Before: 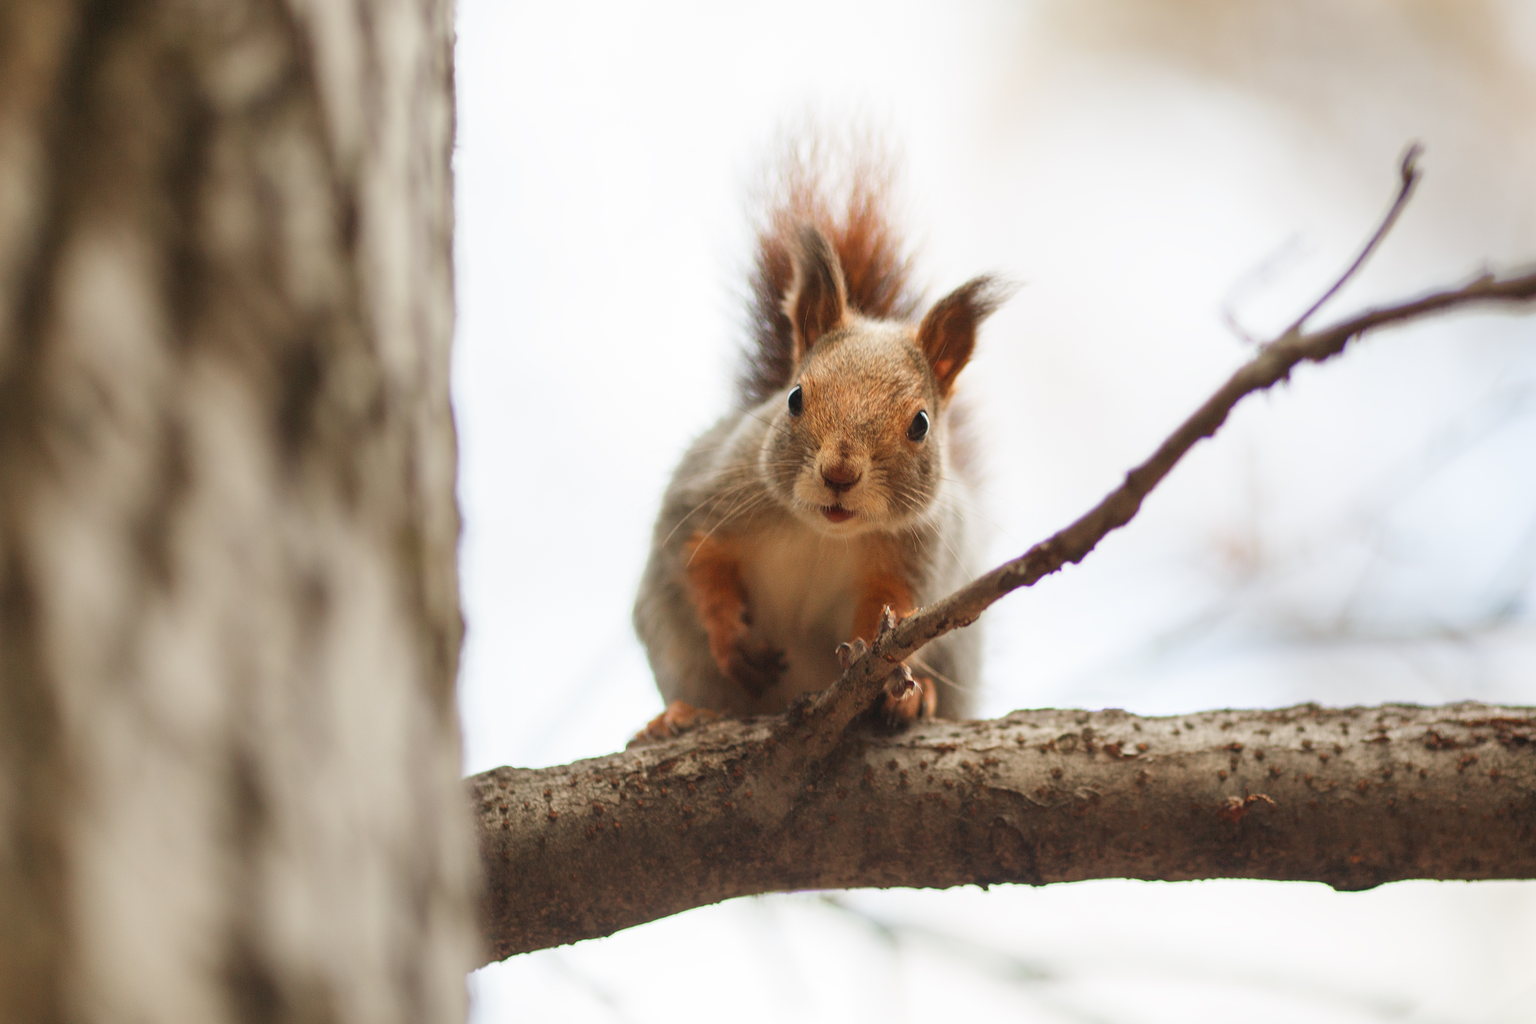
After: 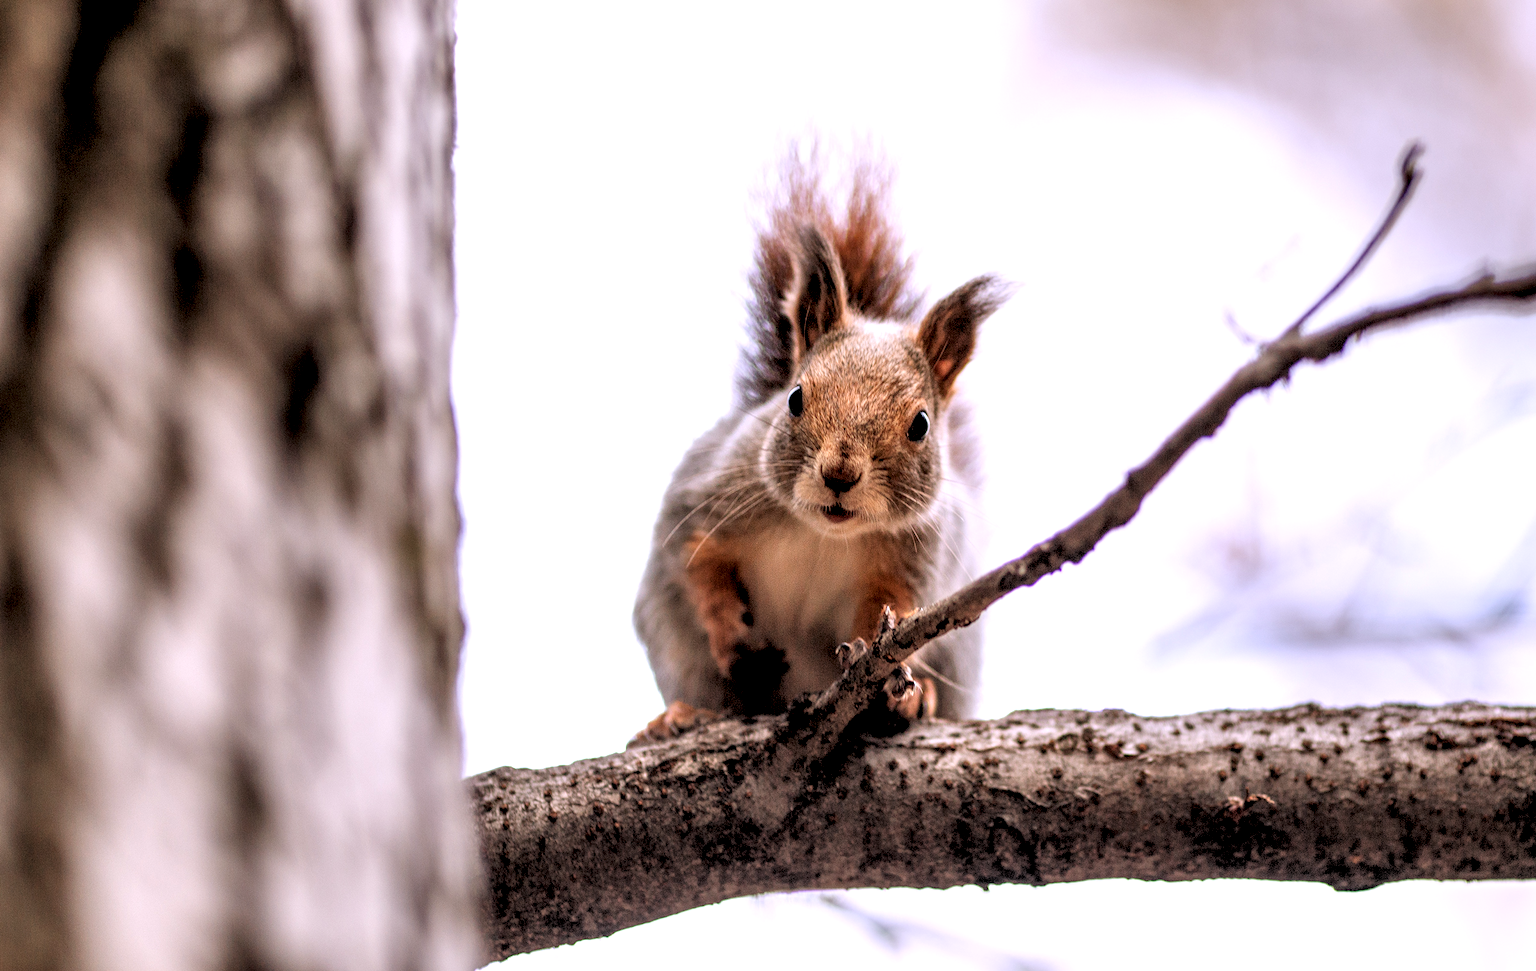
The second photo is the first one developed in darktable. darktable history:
local contrast: highlights 79%, shadows 56%, detail 175%, midtone range 0.428
crop and rotate: top 0%, bottom 5.097%
white balance: red 1.042, blue 1.17
rgb levels: levels [[0.029, 0.461, 0.922], [0, 0.5, 1], [0, 0.5, 1]]
